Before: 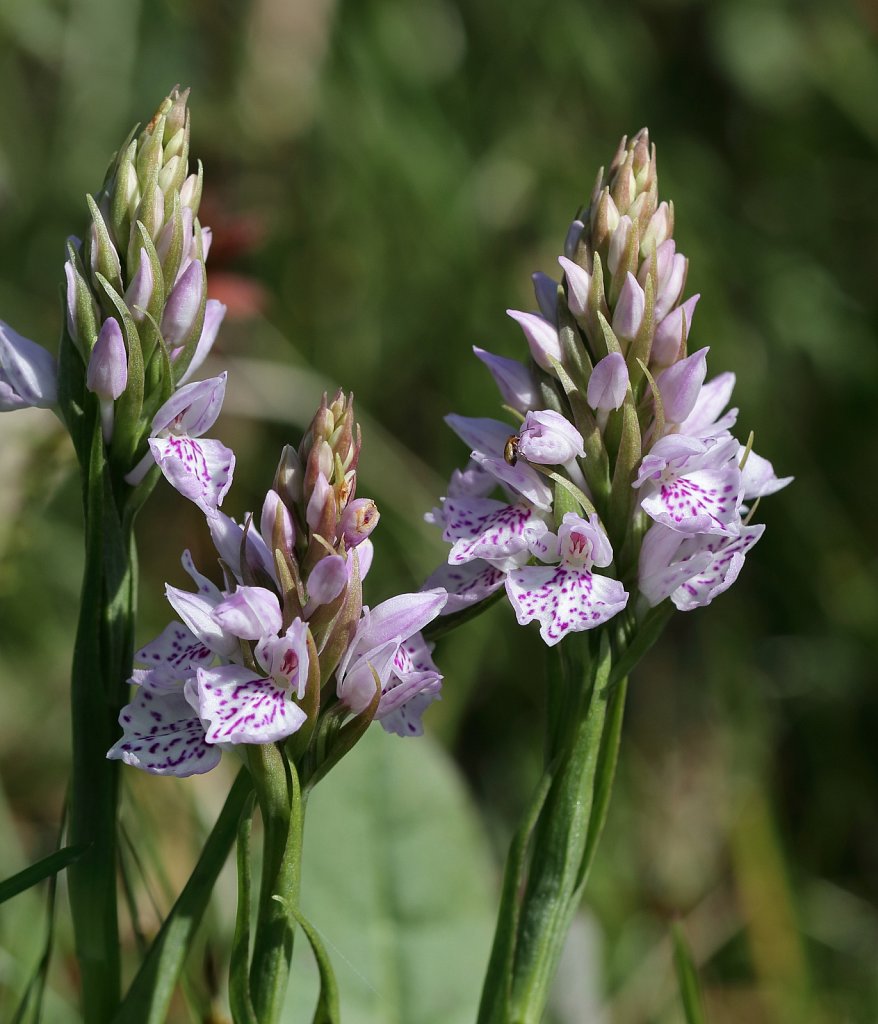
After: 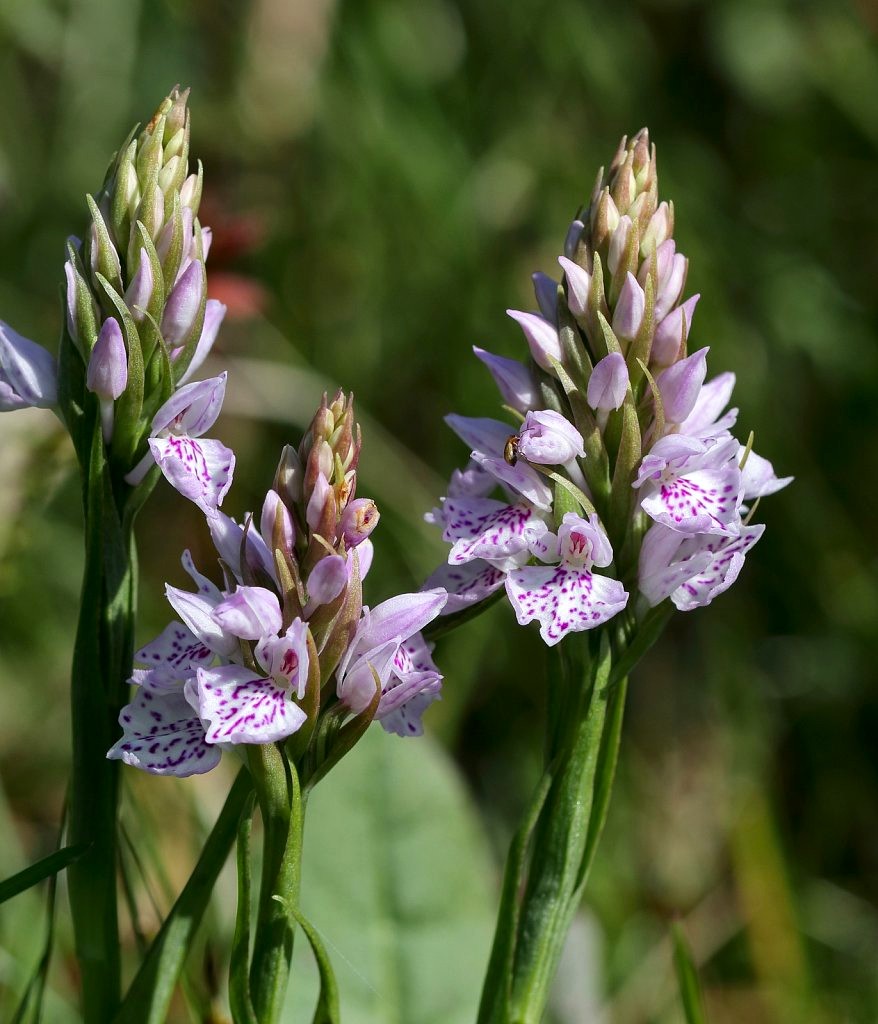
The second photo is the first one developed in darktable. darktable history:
local contrast: highlights 104%, shadows 100%, detail 120%, midtone range 0.2
contrast brightness saturation: contrast 0.078, saturation 0.201
